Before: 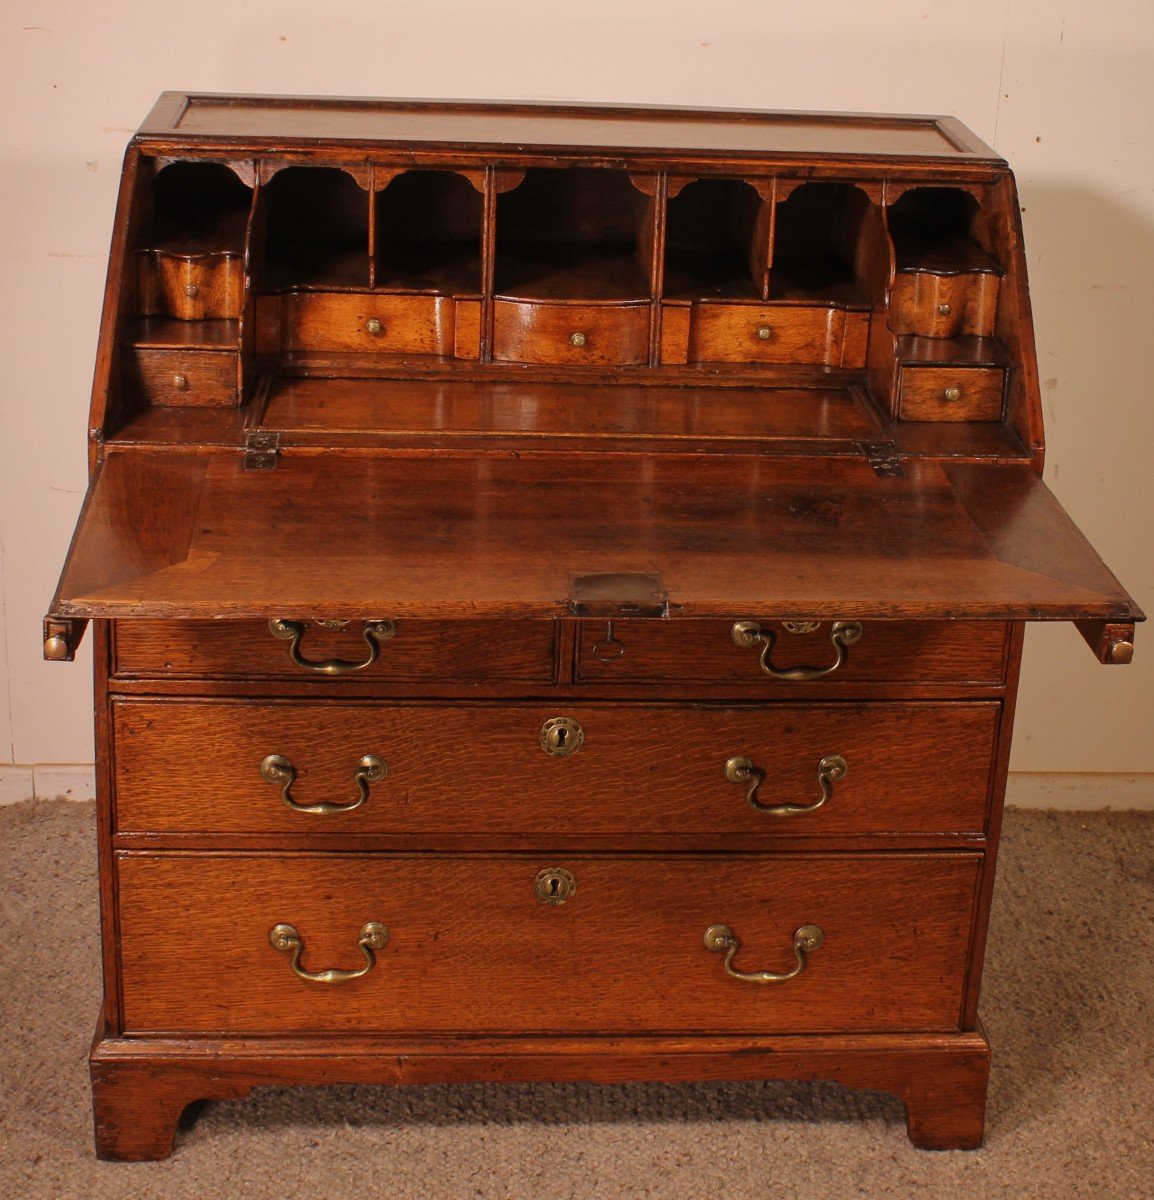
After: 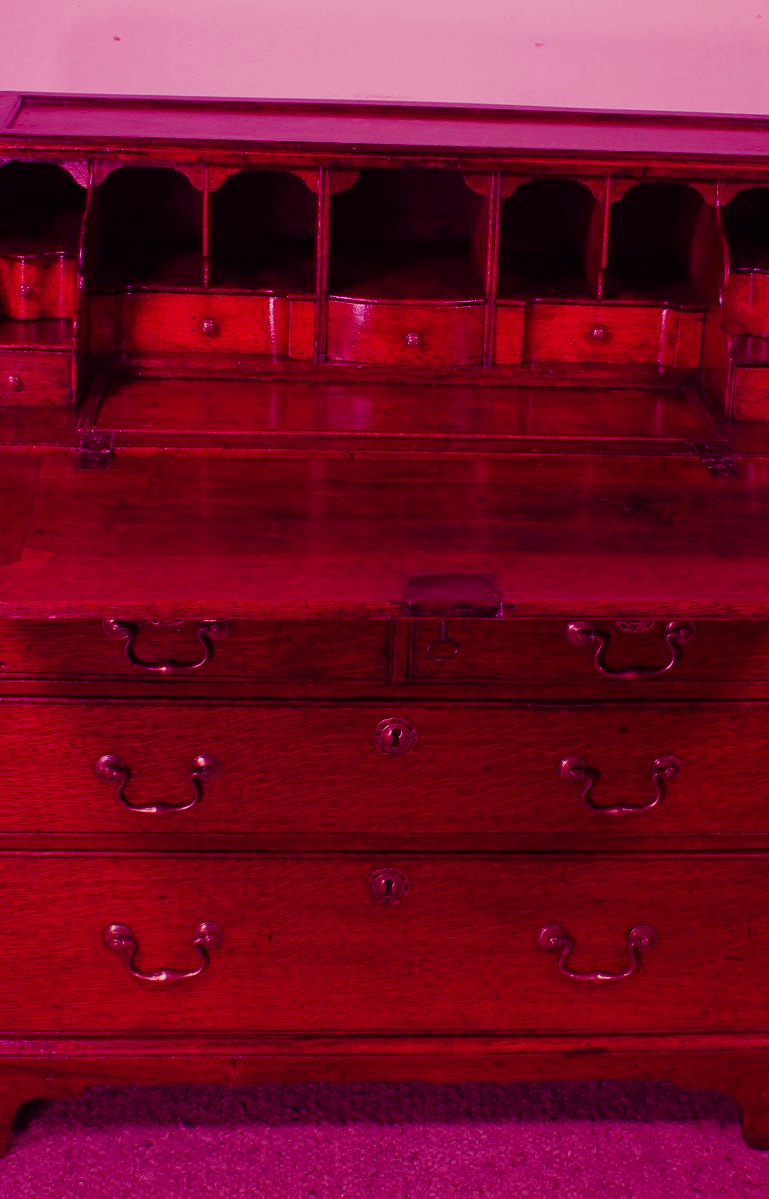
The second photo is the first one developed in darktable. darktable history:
crop and rotate: left 14.436%, right 18.898%
color balance: mode lift, gamma, gain (sRGB), lift [1, 1, 0.101, 1]
